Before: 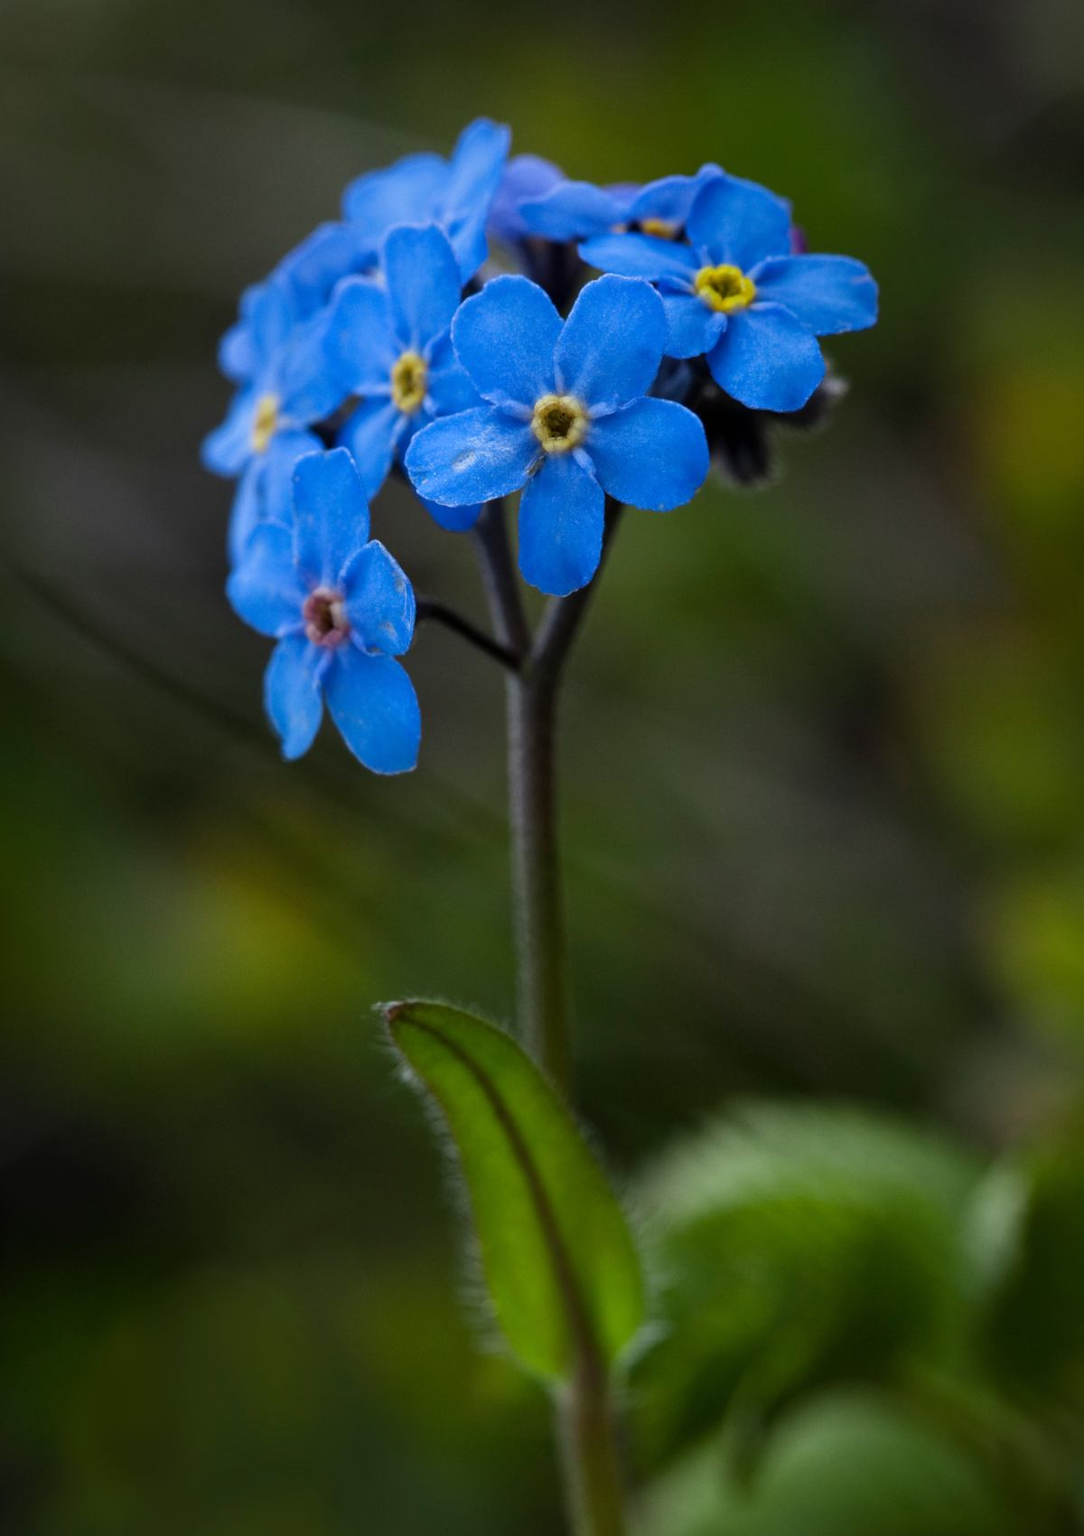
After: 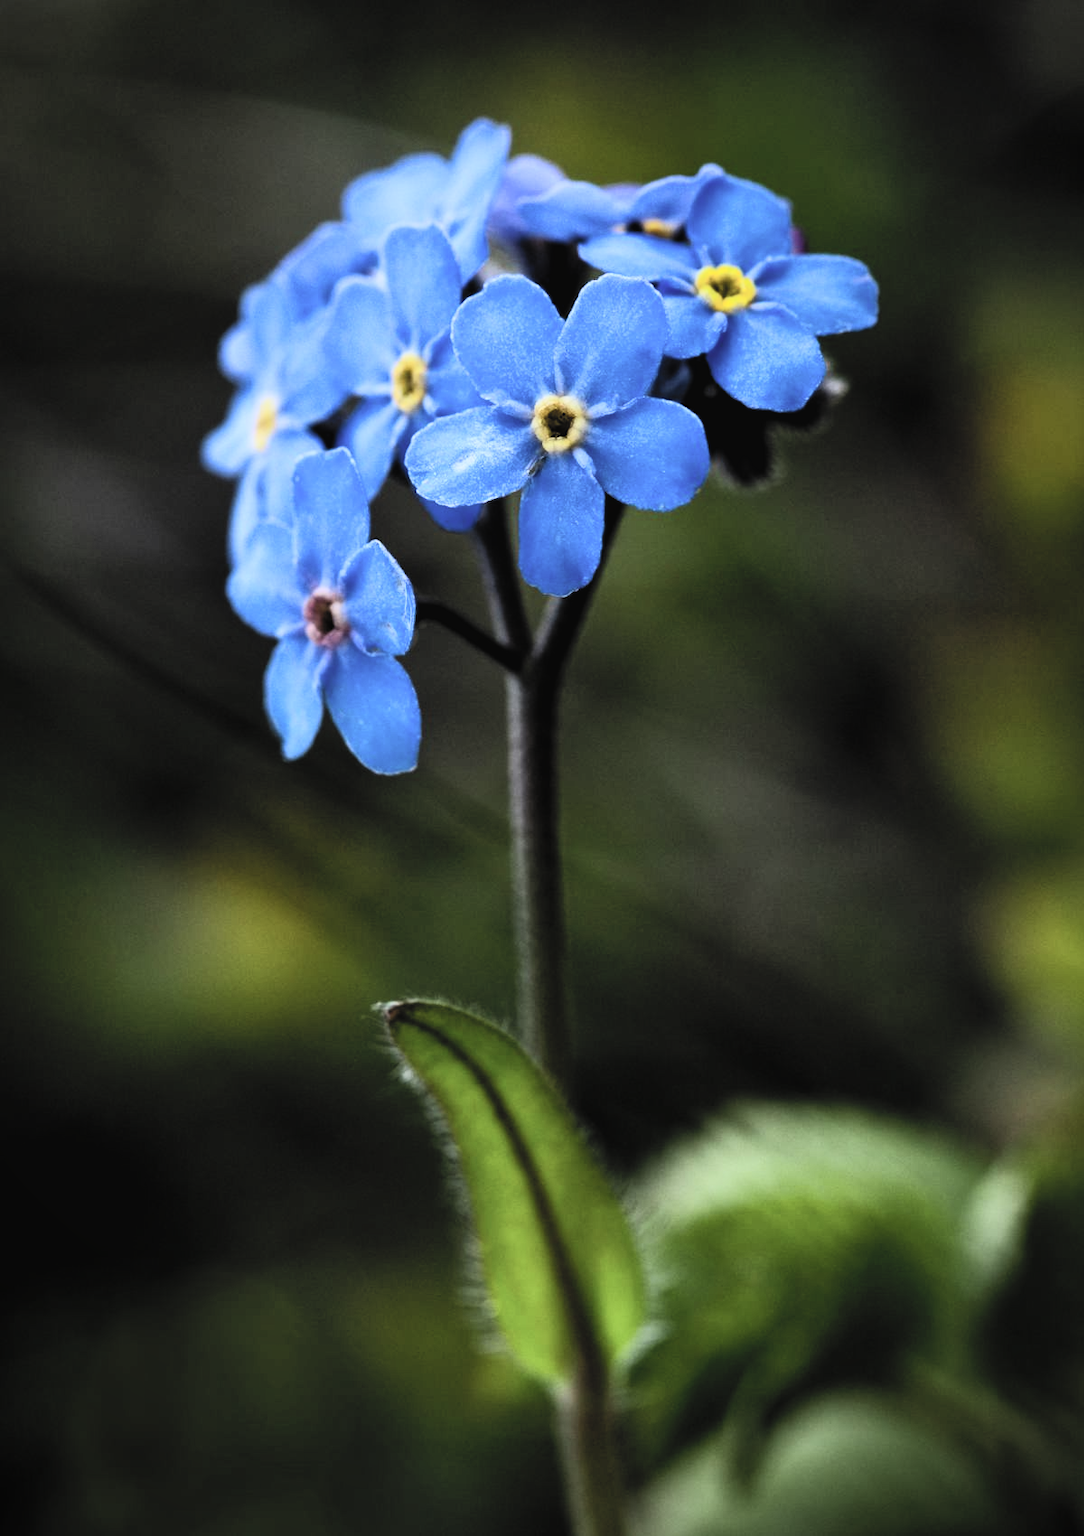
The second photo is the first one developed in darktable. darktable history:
shadows and highlights: shadows 25, highlights -25
vignetting: on, module defaults
filmic rgb: black relative exposure -5 EV, hardness 2.88, contrast 1.3, highlights saturation mix -30%
contrast brightness saturation: contrast 0.39, brightness 0.53
